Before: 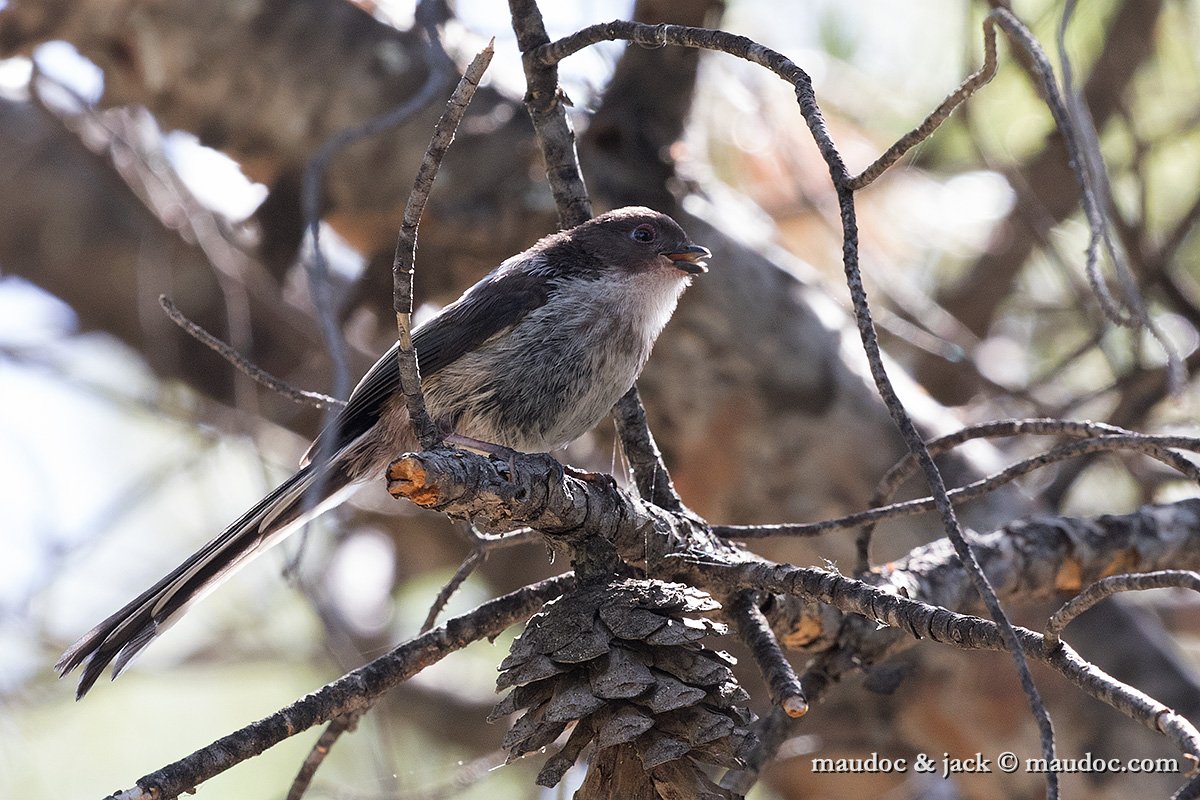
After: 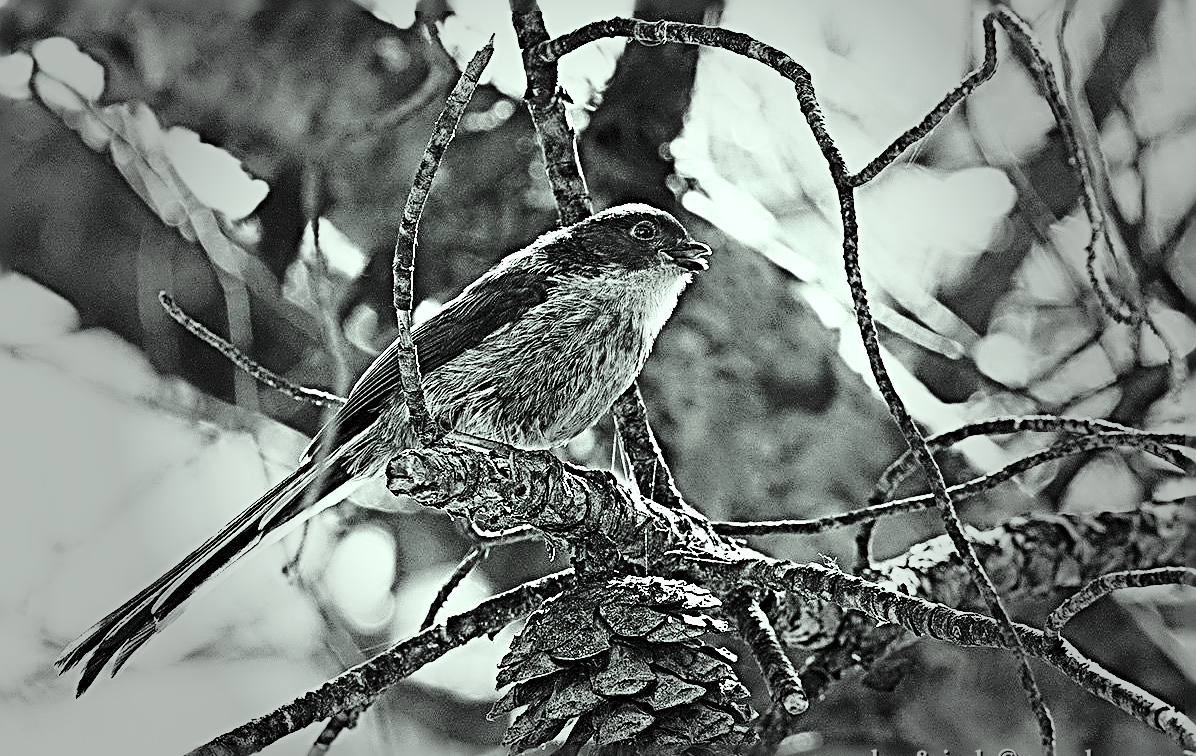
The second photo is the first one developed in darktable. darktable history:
crop: top 0.411%, right 0.254%, bottom 4.992%
color correction: highlights a* -7.7, highlights b* 3.45
color zones: curves: ch0 [(0.11, 0.396) (0.195, 0.36) (0.25, 0.5) (0.303, 0.412) (0.357, 0.544) (0.75, 0.5) (0.967, 0.328)]; ch1 [(0, 0.468) (0.112, 0.512) (0.202, 0.6) (0.25, 0.5) (0.307, 0.352) (0.357, 0.544) (0.75, 0.5) (0.963, 0.524)]
color calibration: output gray [0.23, 0.37, 0.4, 0], illuminant as shot in camera, x 0.358, y 0.373, temperature 4628.91 K
sharpen: radius 4.014, amount 1.998
vignetting: fall-off start 40.57%, fall-off radius 40.87%, brightness -0.53, saturation -0.52
contrast brightness saturation: contrast 0.102, brightness 0.02, saturation 0.024
base curve: curves: ch0 [(0, 0) (0.036, 0.037) (0.121, 0.228) (0.46, 0.76) (0.859, 0.983) (1, 1)], preserve colors none
